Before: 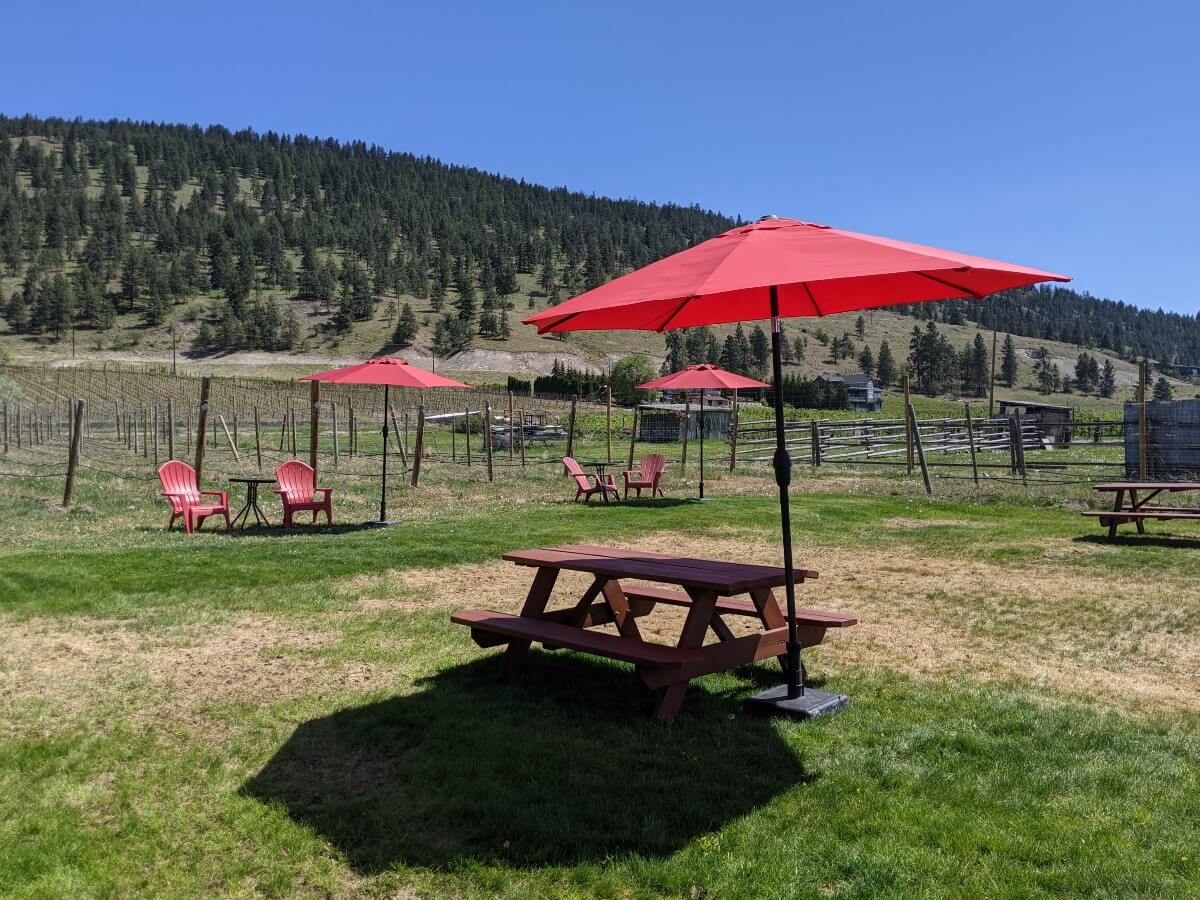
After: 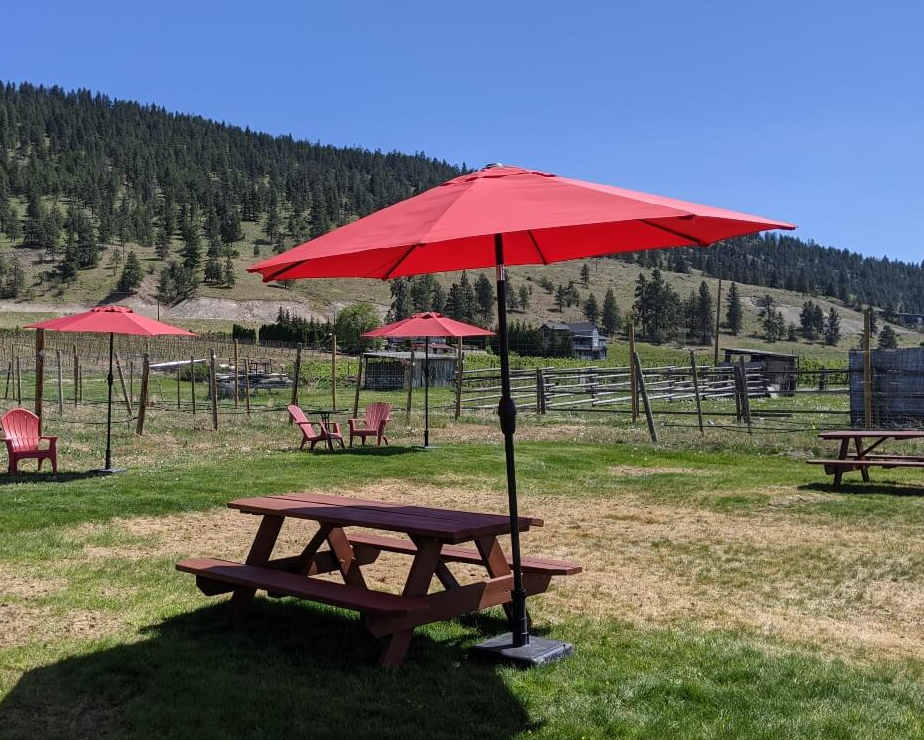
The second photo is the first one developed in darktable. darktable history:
crop: left 22.962%, top 5.83%, bottom 11.887%
